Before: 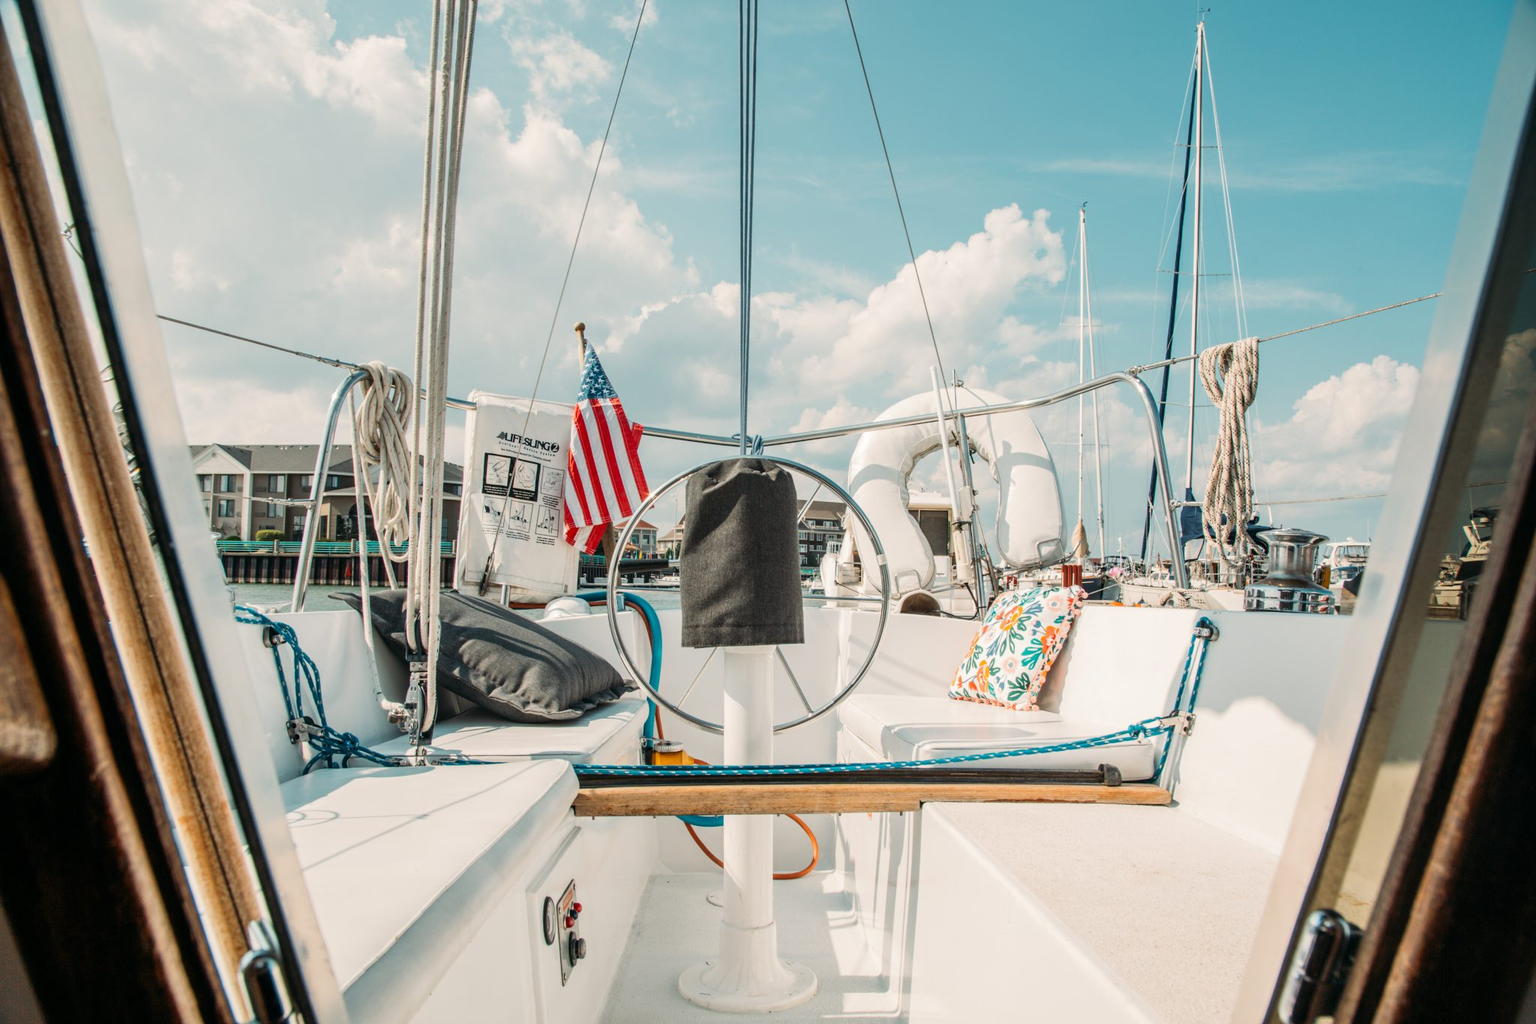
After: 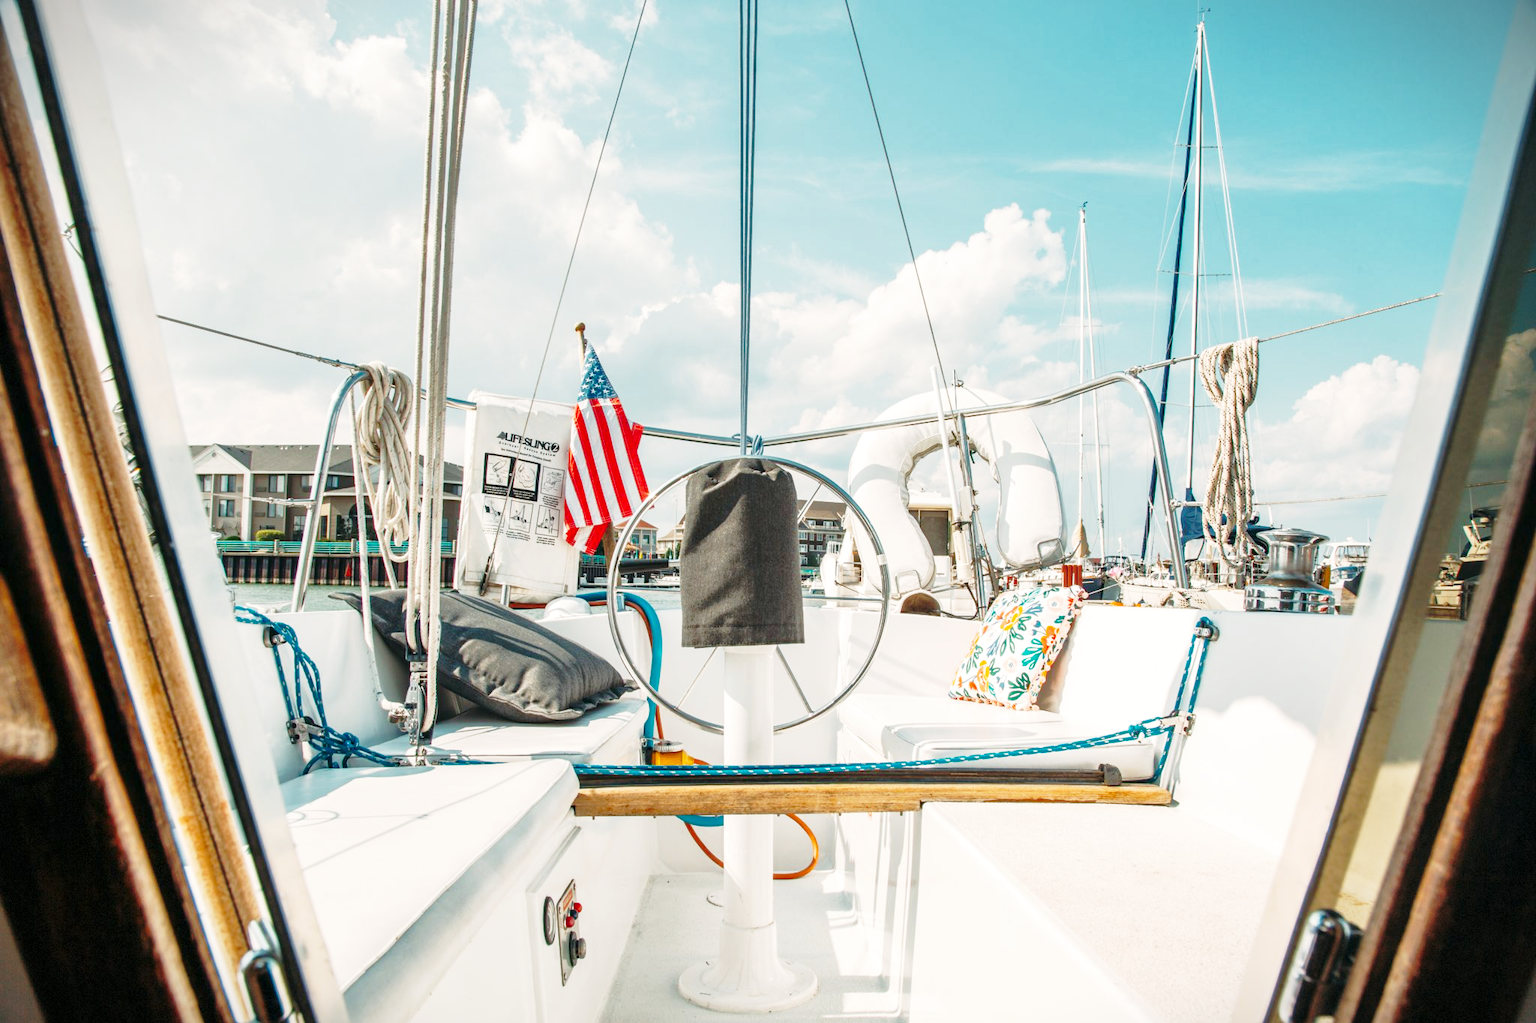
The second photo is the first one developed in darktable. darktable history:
shadows and highlights: on, module defaults
exposure: exposure 0.2 EV, compensate highlight preservation false
vignetting: fall-off start 100%, brightness -0.406, saturation -0.3, width/height ratio 1.324, dithering 8-bit output, unbound false
base curve: curves: ch0 [(0, 0) (0.028, 0.03) (0.121, 0.232) (0.46, 0.748) (0.859, 0.968) (1, 1)], preserve colors none
